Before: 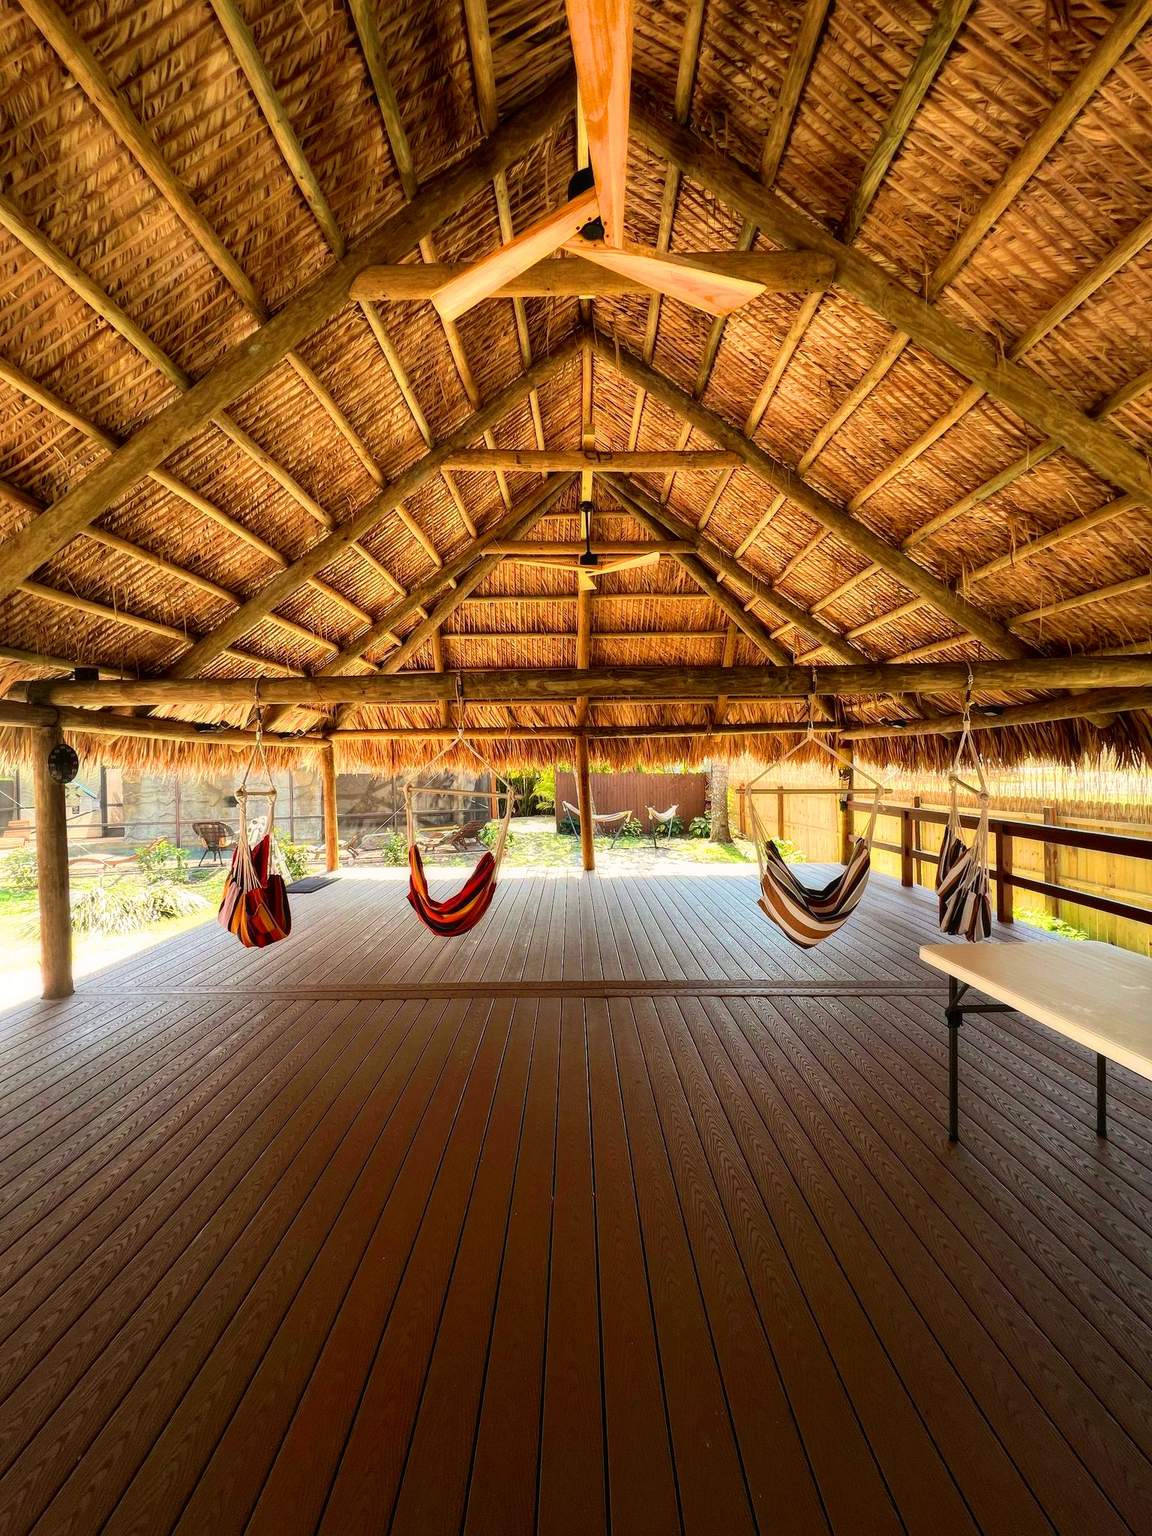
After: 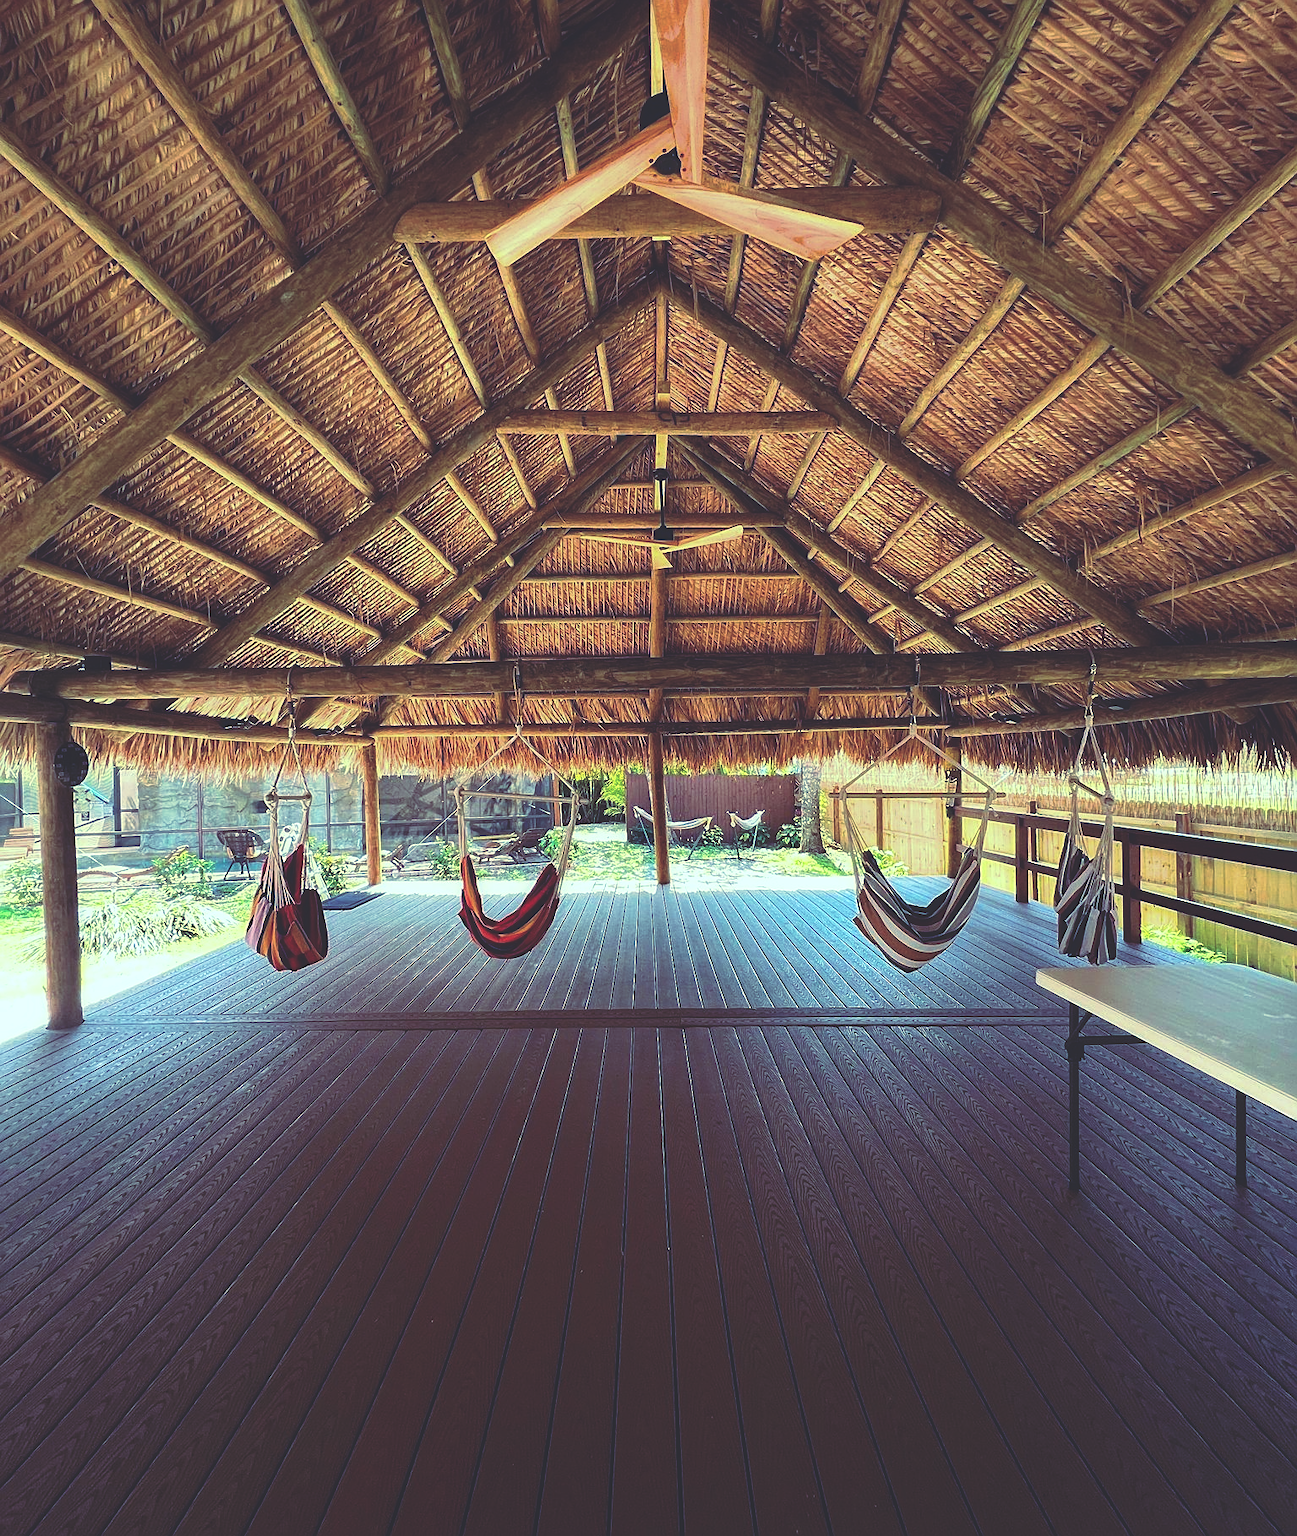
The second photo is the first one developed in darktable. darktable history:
white balance: red 0.983, blue 1.036
crop and rotate: top 5.609%, bottom 5.609%
rgb curve: curves: ch0 [(0, 0.186) (0.314, 0.284) (0.576, 0.466) (0.805, 0.691) (0.936, 0.886)]; ch1 [(0, 0.186) (0.314, 0.284) (0.581, 0.534) (0.771, 0.746) (0.936, 0.958)]; ch2 [(0, 0.216) (0.275, 0.39) (1, 1)], mode RGB, independent channels, compensate middle gray true, preserve colors none
sharpen: on, module defaults
